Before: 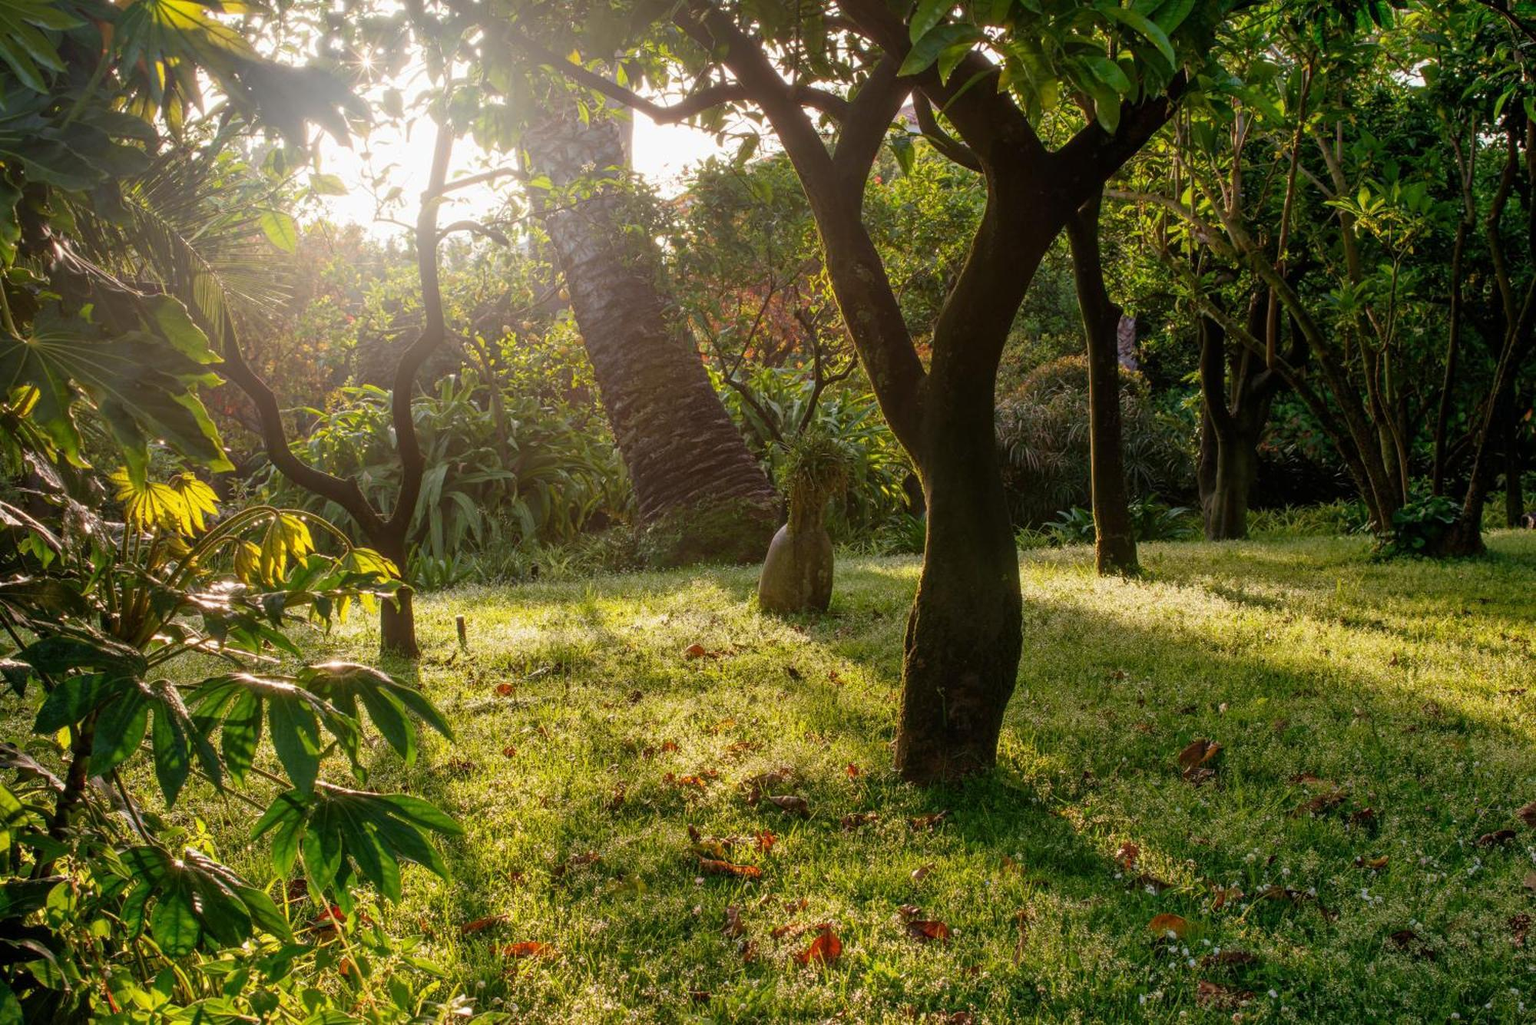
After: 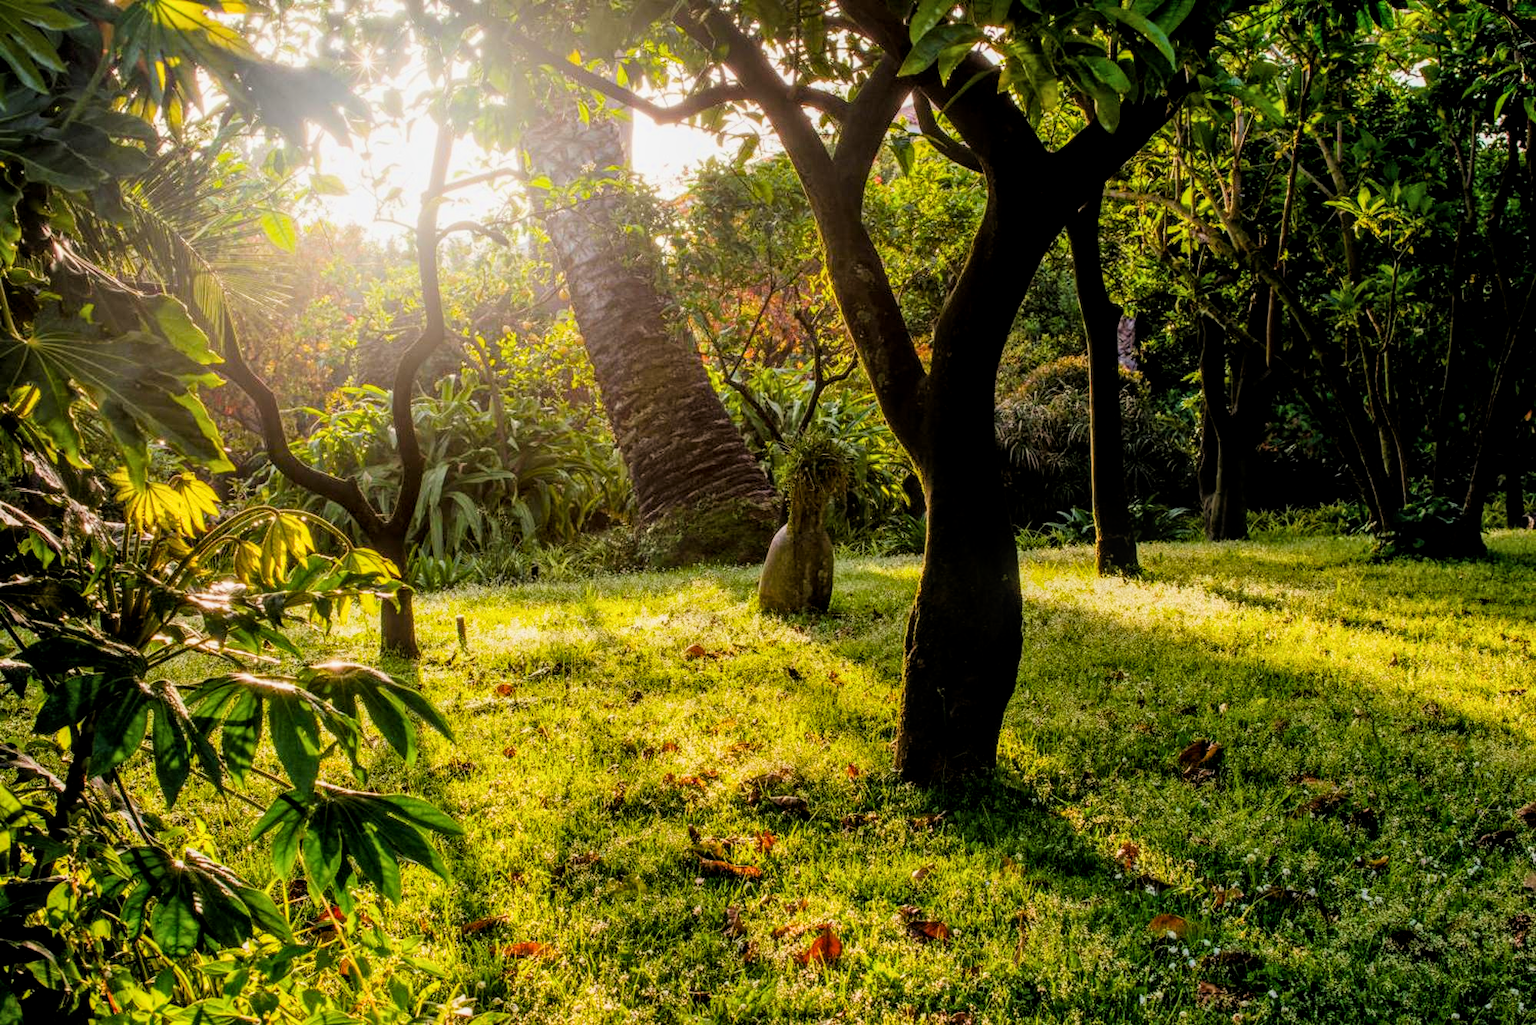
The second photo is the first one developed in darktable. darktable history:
filmic rgb: black relative exposure -5 EV, hardness 2.88, contrast 1.3
local contrast: on, module defaults
exposure: black level correction 0, exposure 0.5 EV, compensate exposure bias true, compensate highlight preservation false
color balance rgb: perceptual saturation grading › global saturation 20%, global vibrance 20%
